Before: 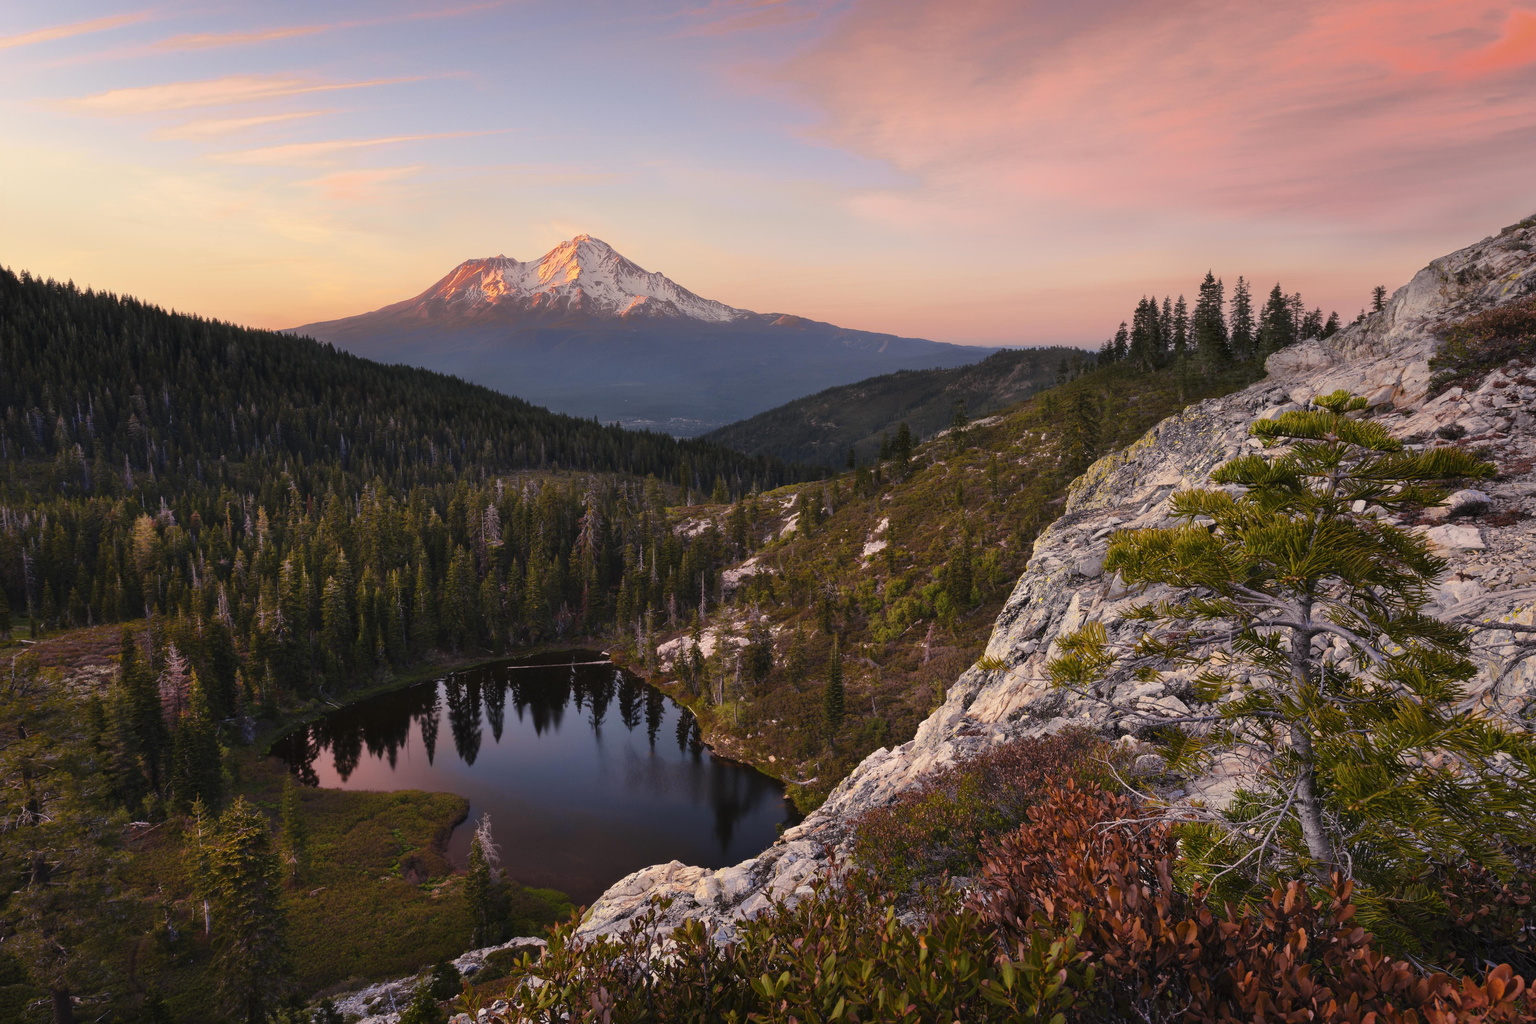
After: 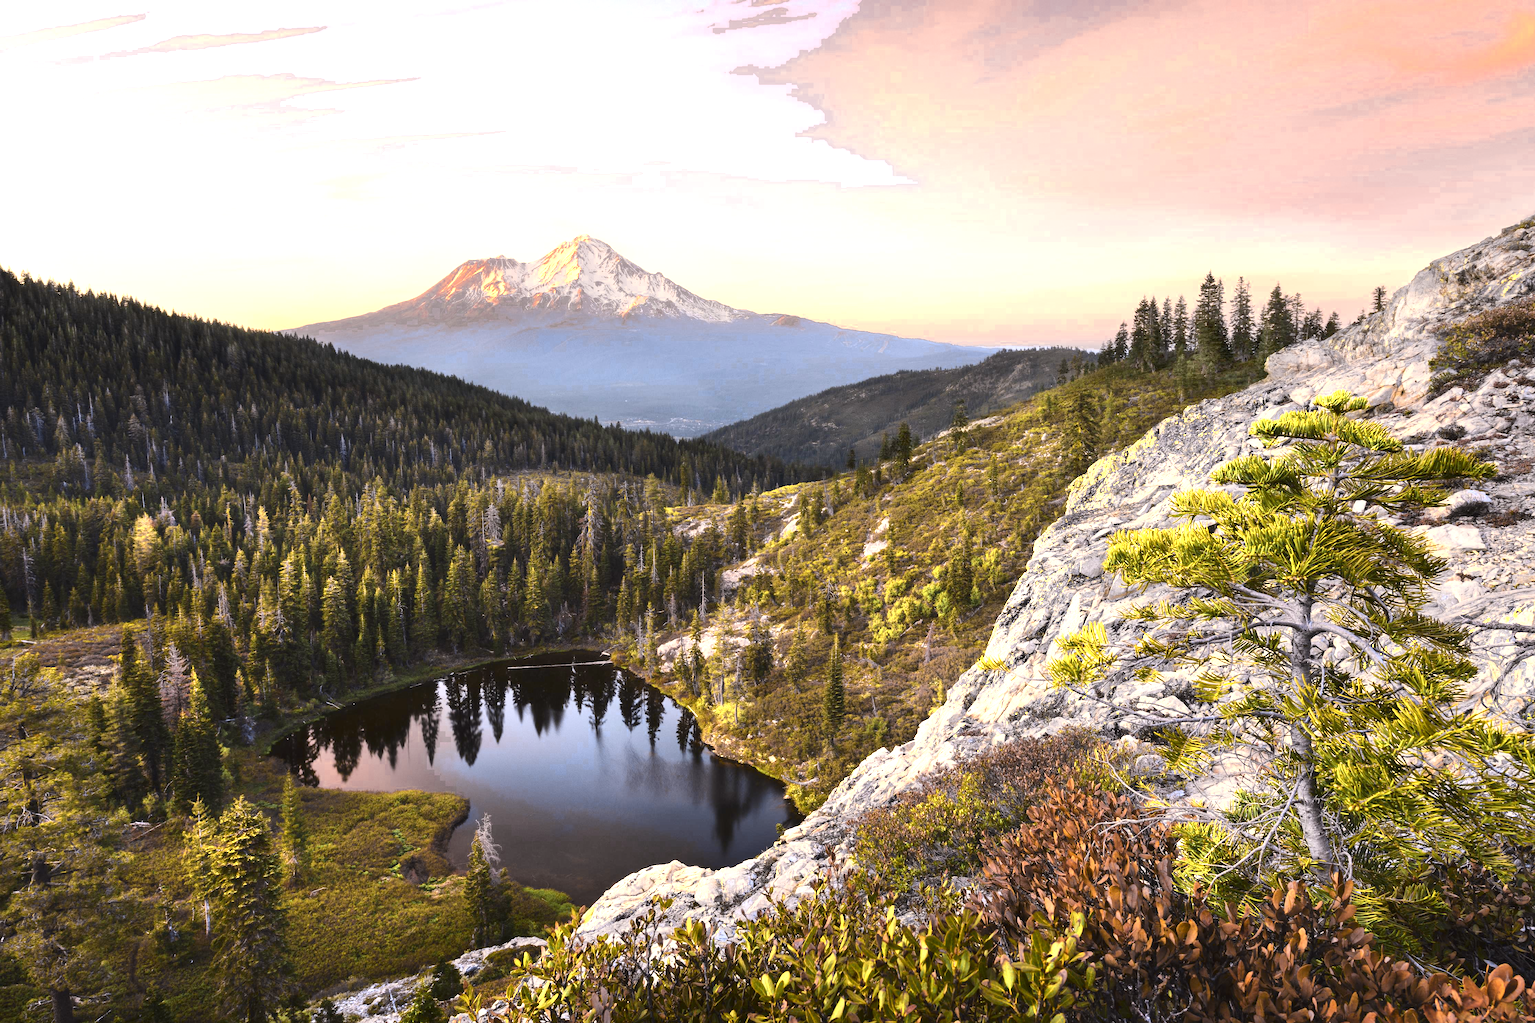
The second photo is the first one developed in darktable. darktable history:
tone curve: curves: ch0 [(0, 0.023) (0.087, 0.065) (0.184, 0.168) (0.45, 0.54) (0.57, 0.683) (0.722, 0.825) (0.877, 0.948) (1, 1)]; ch1 [(0, 0) (0.388, 0.369) (0.45, 0.43) (0.505, 0.509) (0.534, 0.528) (0.657, 0.655) (1, 1)]; ch2 [(0, 0) (0.314, 0.223) (0.427, 0.405) (0.5, 0.5) (0.55, 0.566) (0.625, 0.657) (1, 1)], color space Lab, independent channels, preserve colors none
color zones: curves: ch0 [(0.004, 0.306) (0.107, 0.448) (0.252, 0.656) (0.41, 0.398) (0.595, 0.515) (0.768, 0.628)]; ch1 [(0.07, 0.323) (0.151, 0.452) (0.252, 0.608) (0.346, 0.221) (0.463, 0.189) (0.61, 0.368) (0.735, 0.395) (0.921, 0.412)]; ch2 [(0, 0.476) (0.132, 0.512) (0.243, 0.512) (0.397, 0.48) (0.522, 0.376) (0.634, 0.536) (0.761, 0.46)]
exposure: exposure 1.094 EV, compensate highlight preservation false
